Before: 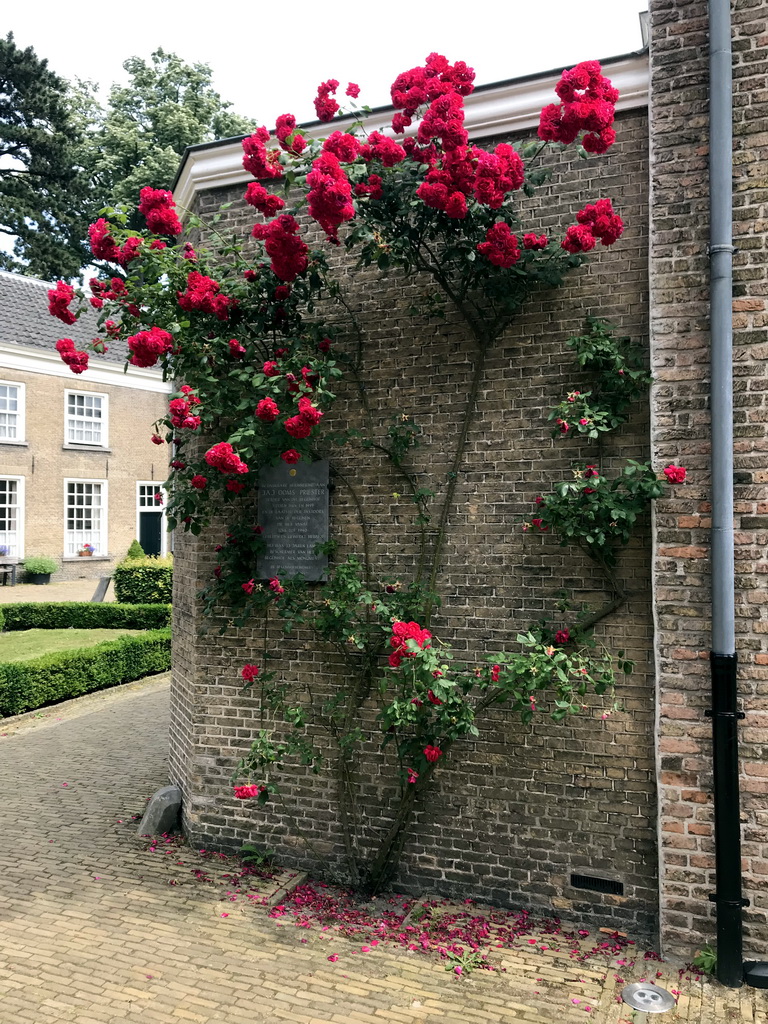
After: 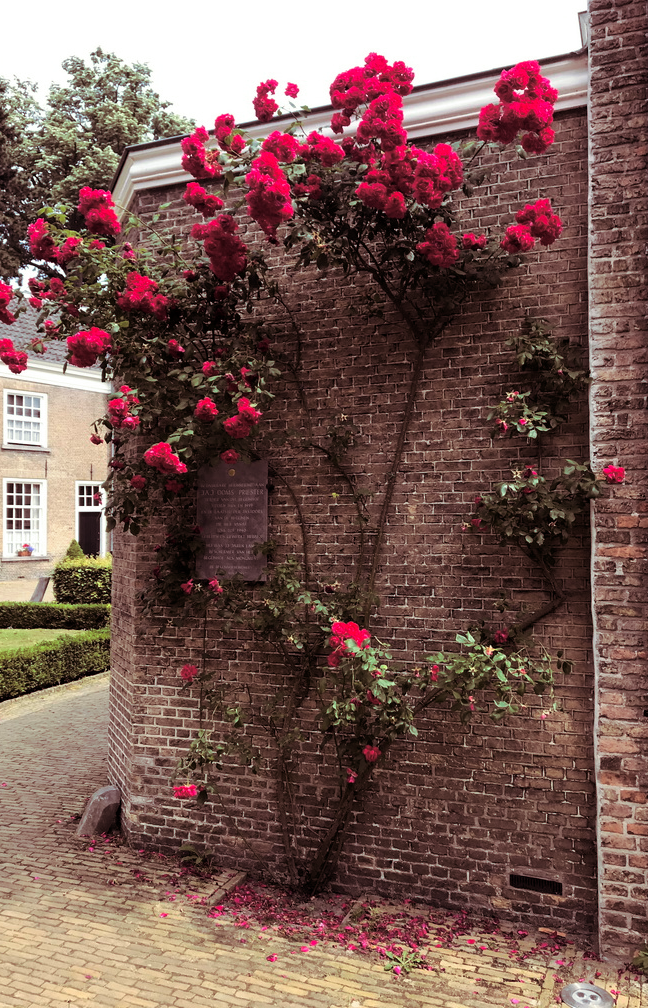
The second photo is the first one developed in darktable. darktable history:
crop: left 8.026%, right 7.374%
split-toning: on, module defaults
exposure: compensate highlight preservation false
